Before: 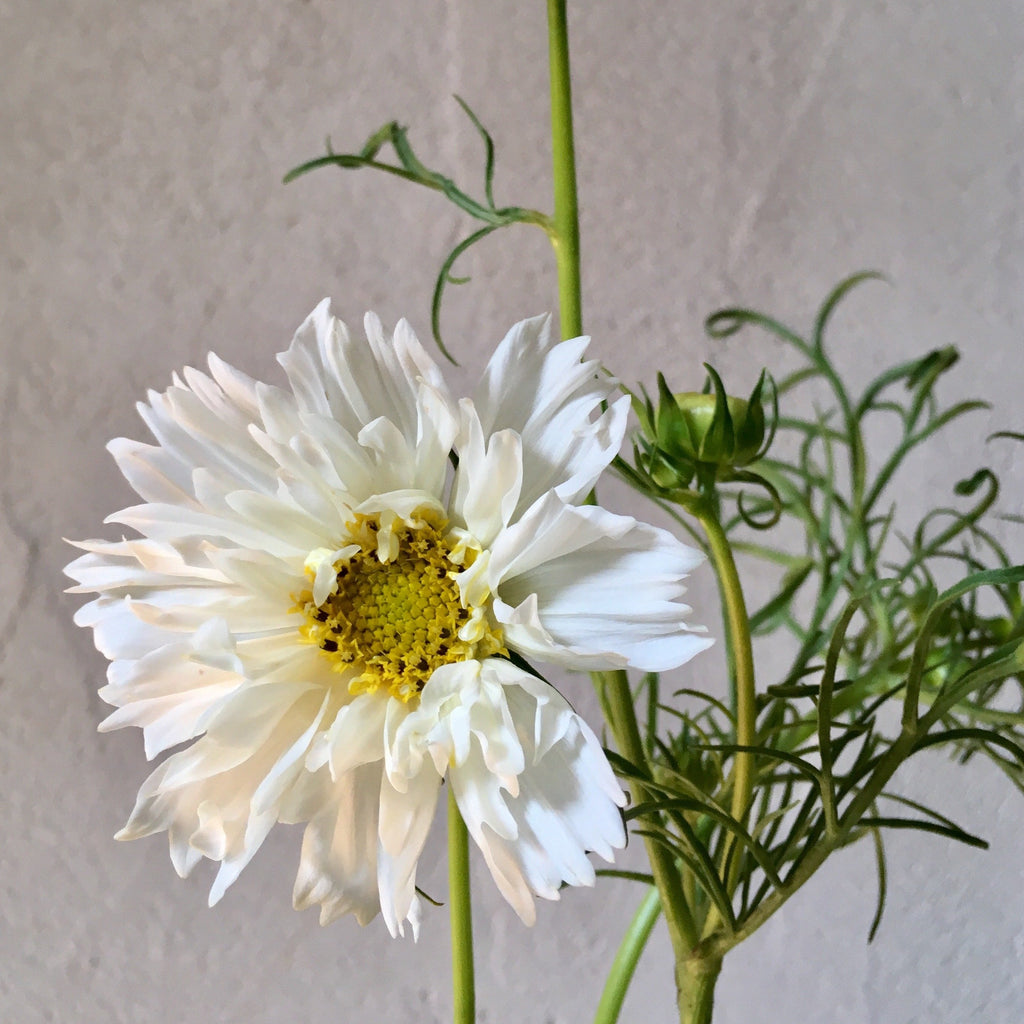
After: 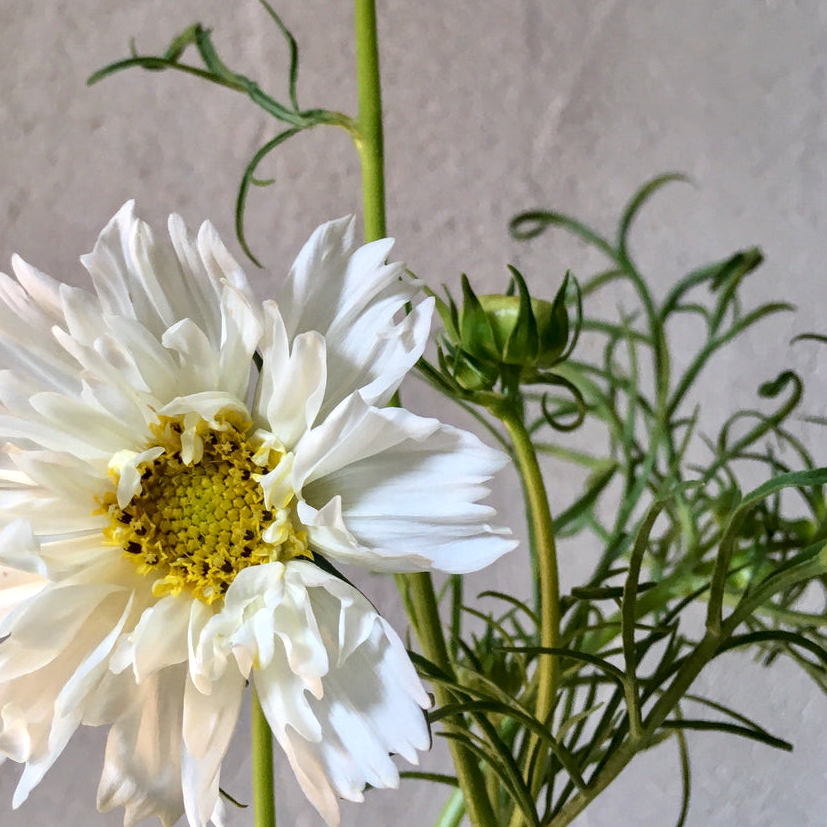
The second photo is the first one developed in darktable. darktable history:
crop: left 19.159%, top 9.58%, bottom 9.58%
local contrast: on, module defaults
